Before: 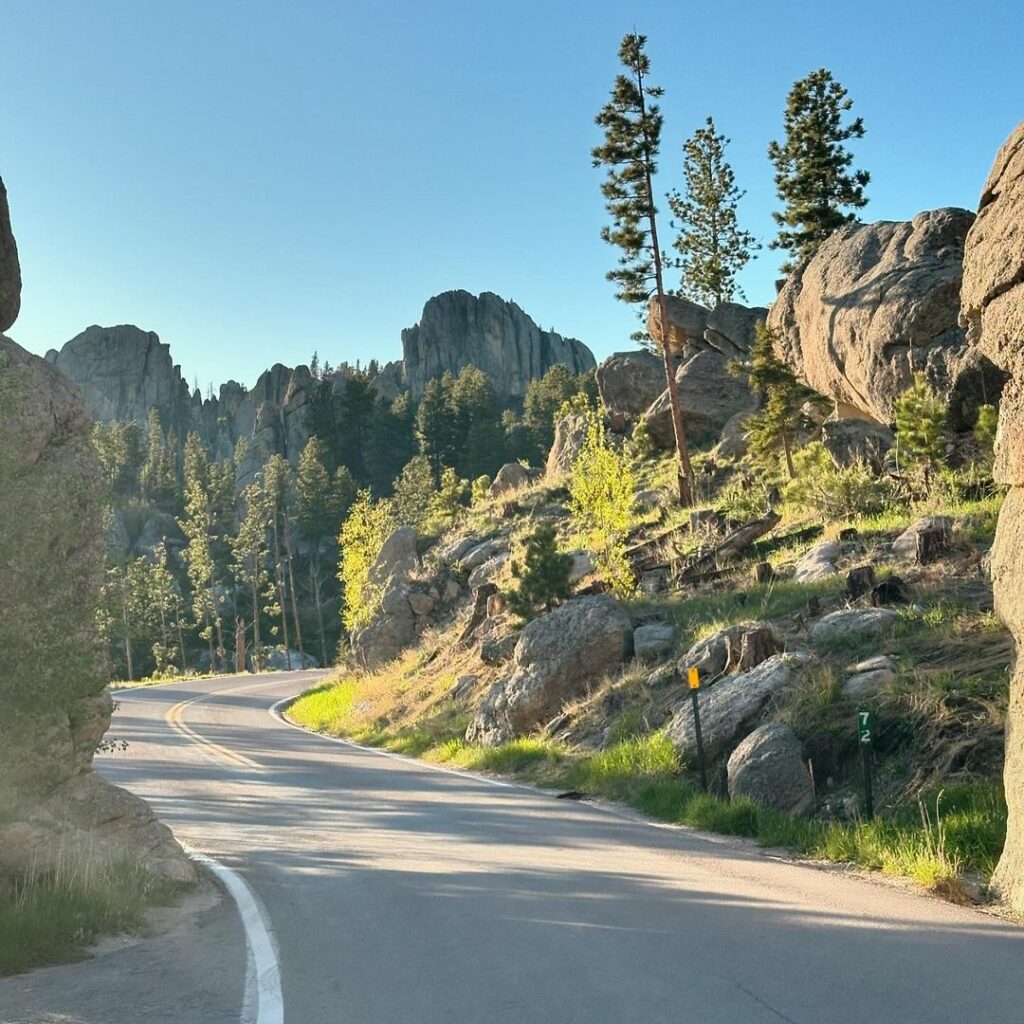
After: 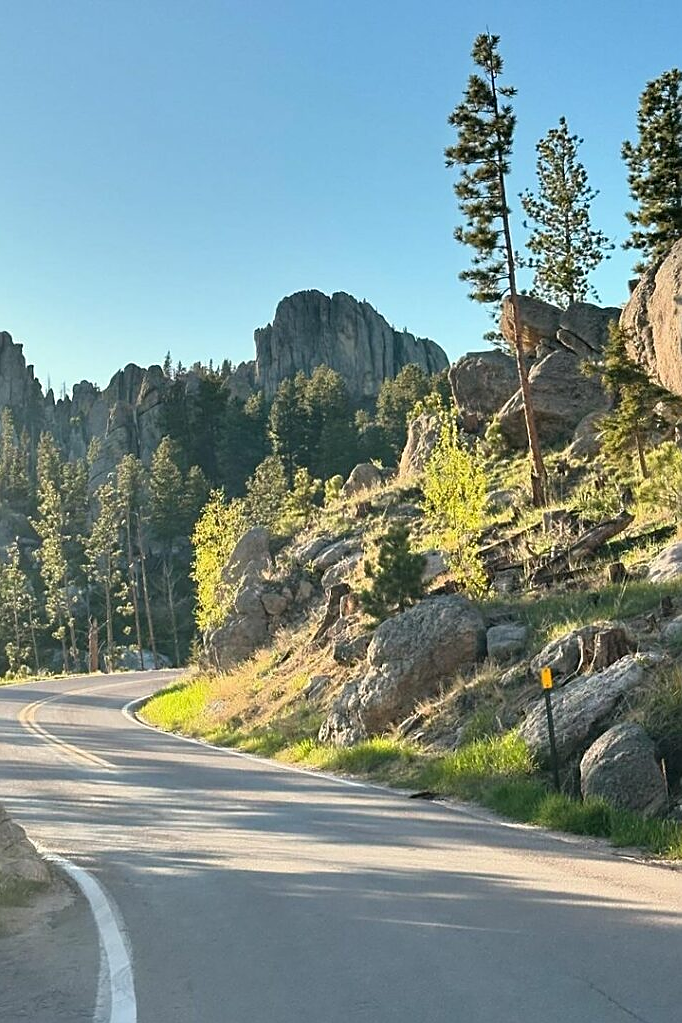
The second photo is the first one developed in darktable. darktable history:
crop and rotate: left 14.385%, right 18.948%
sharpen: on, module defaults
